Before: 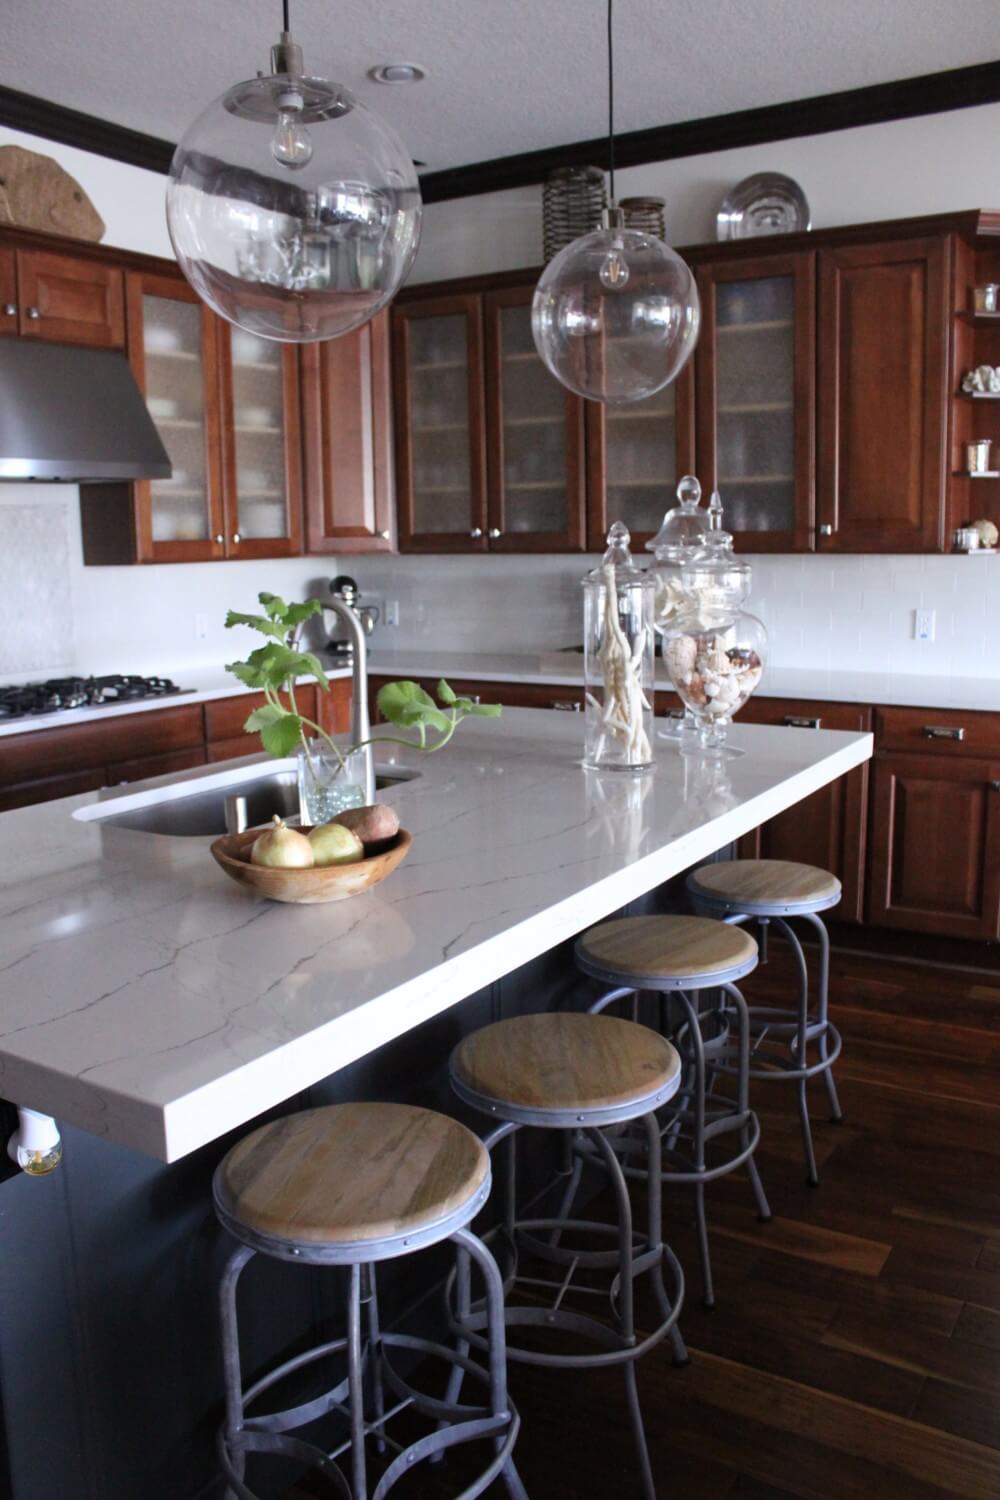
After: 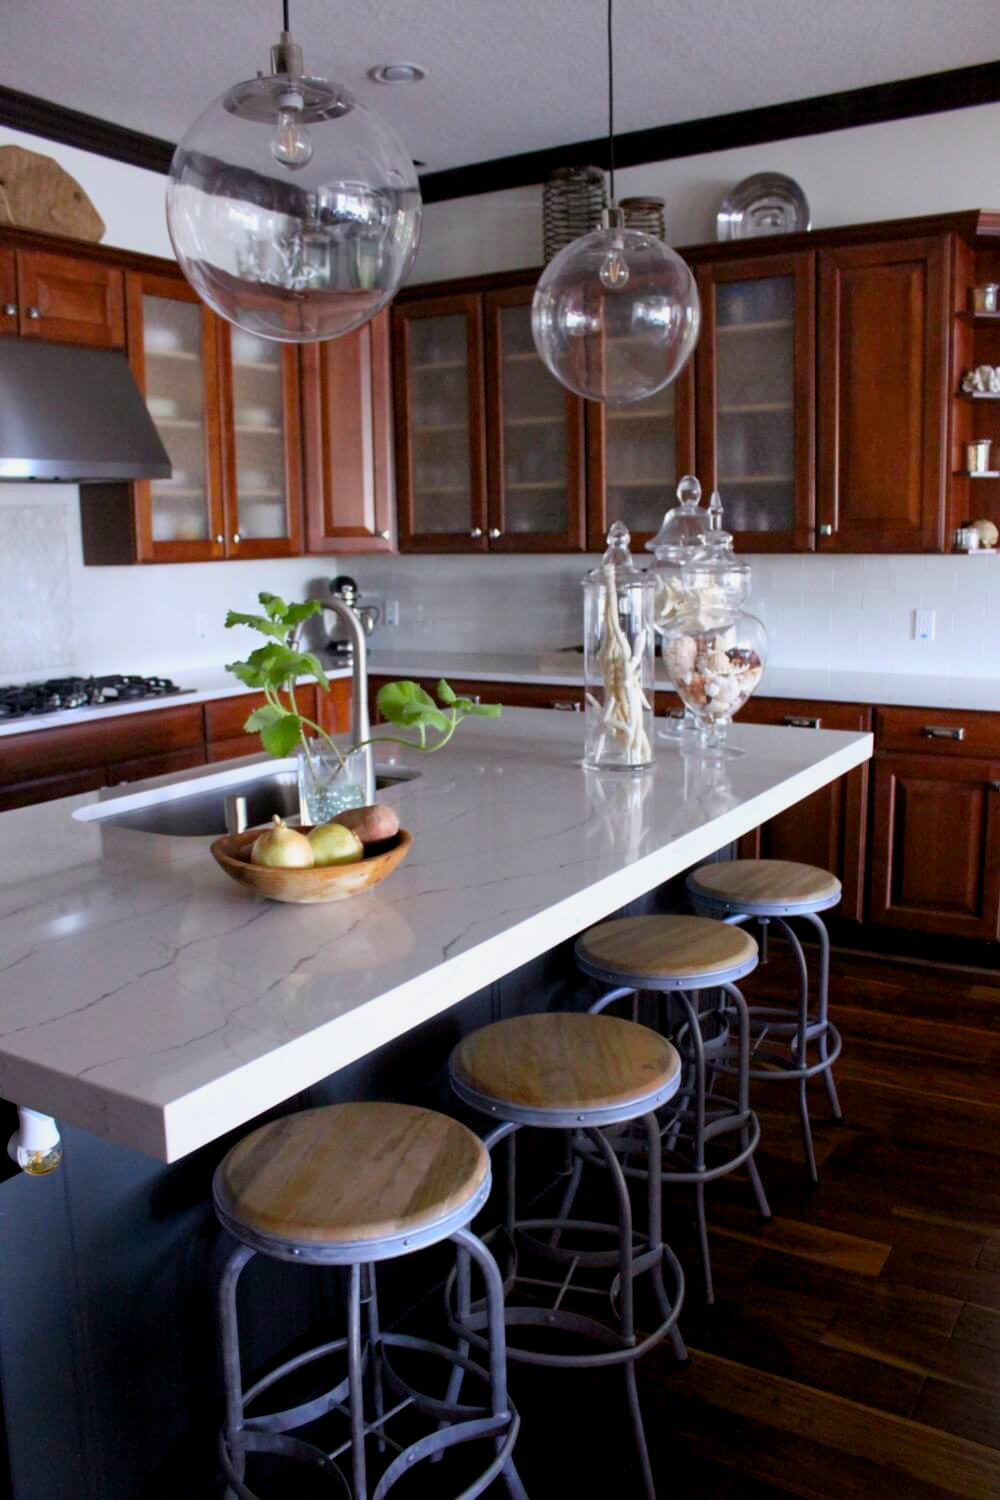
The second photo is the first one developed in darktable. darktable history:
color balance rgb: global offset › luminance -0.501%, perceptual saturation grading › global saturation 29.421%, perceptual brilliance grading › global brilliance -1.422%, perceptual brilliance grading › highlights -1.702%, perceptual brilliance grading › mid-tones -1.246%, perceptual brilliance grading › shadows -1.437%, global vibrance 20%
